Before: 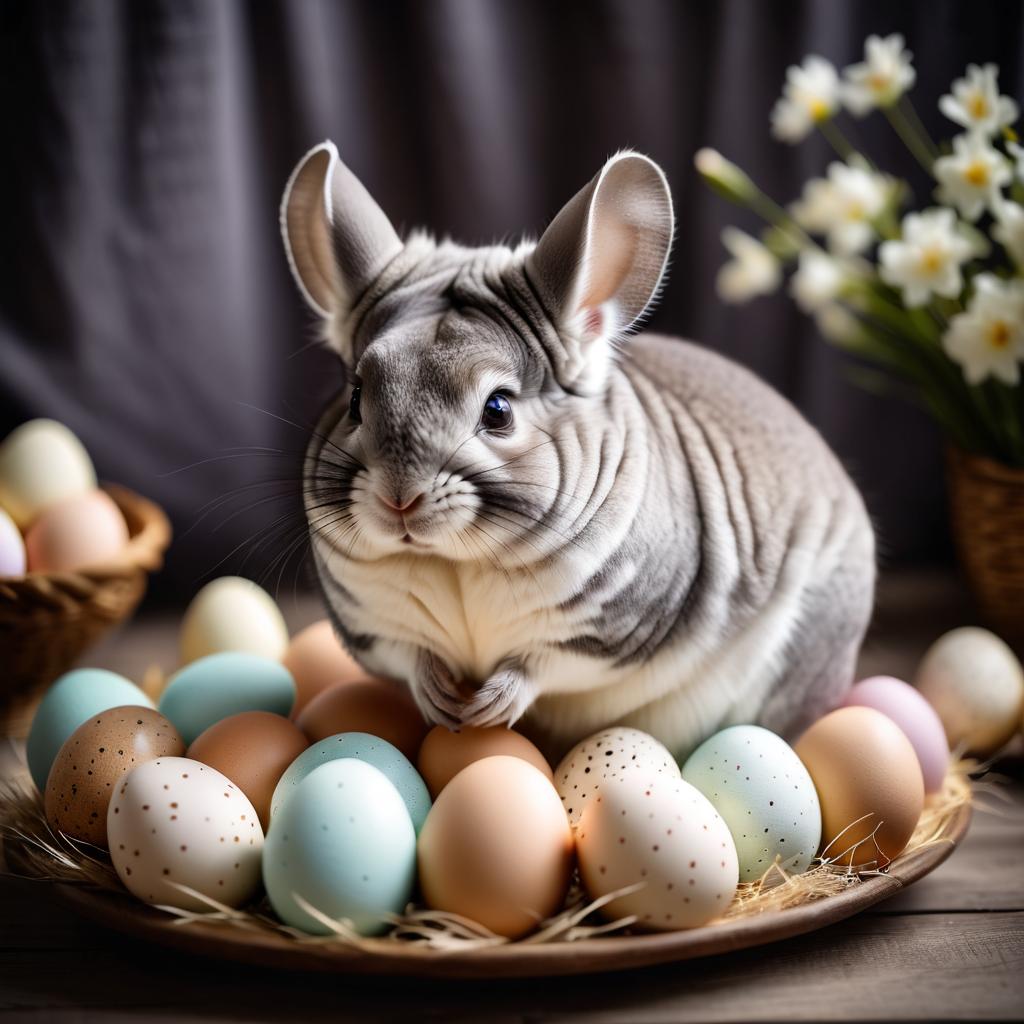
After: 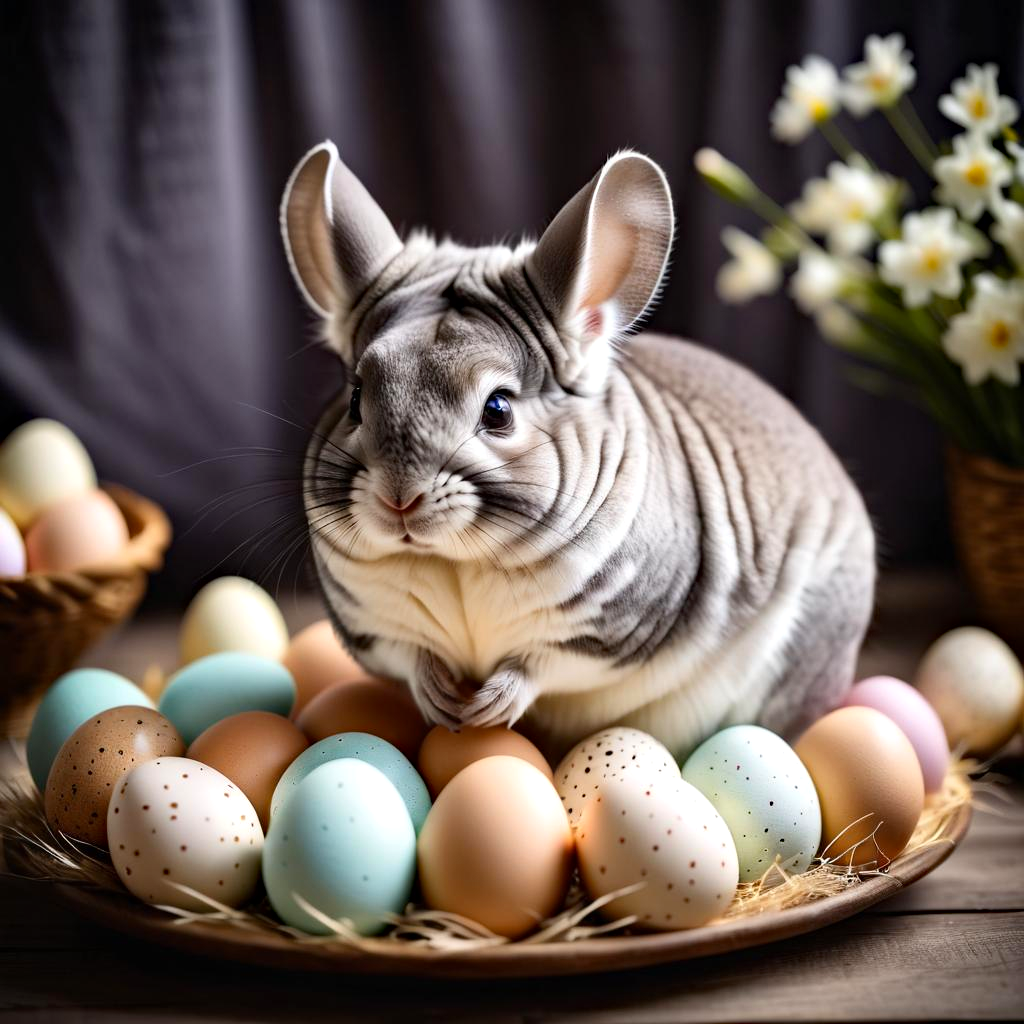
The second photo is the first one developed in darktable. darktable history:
contrast brightness saturation: contrast 0.1, brightness 0.02, saturation 0.02
exposure: exposure 0.178 EV, compensate exposure bias true, compensate highlight preservation false
haze removal: compatibility mode true, adaptive false
